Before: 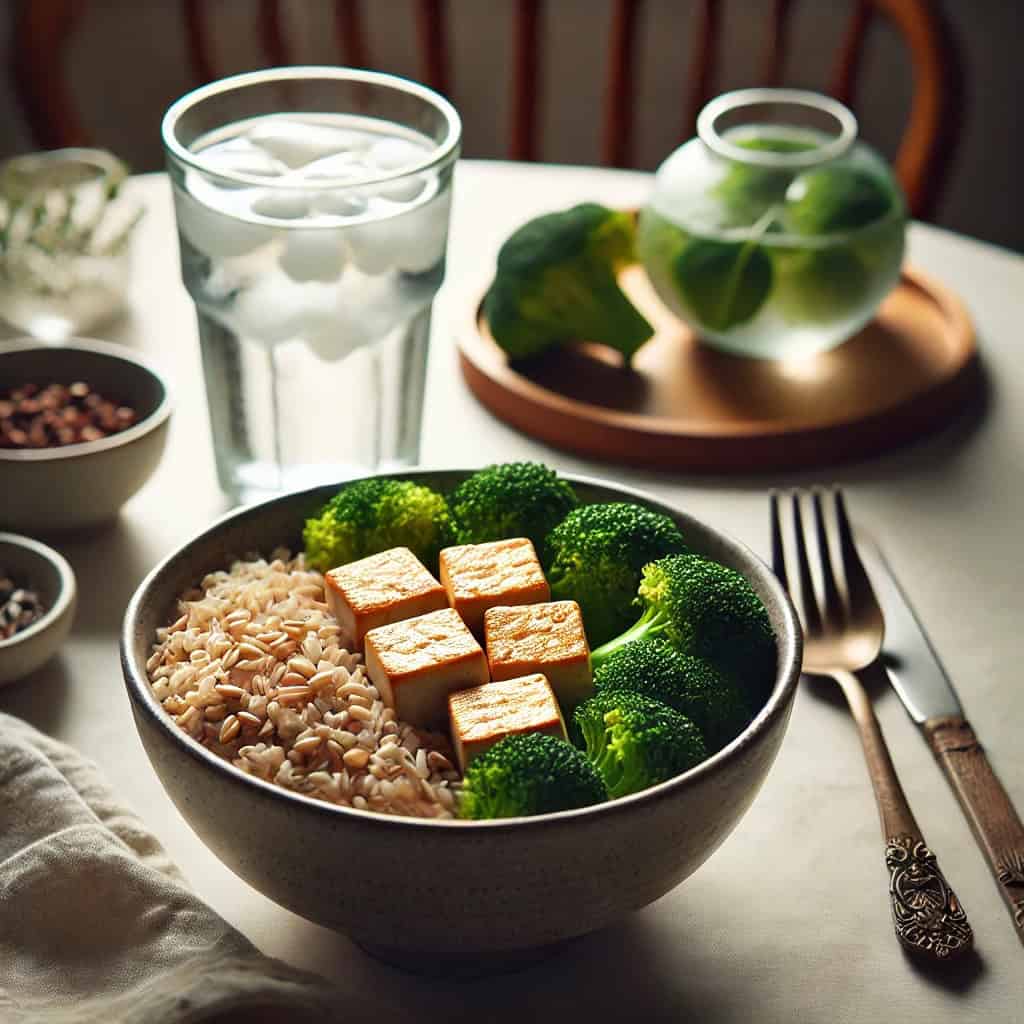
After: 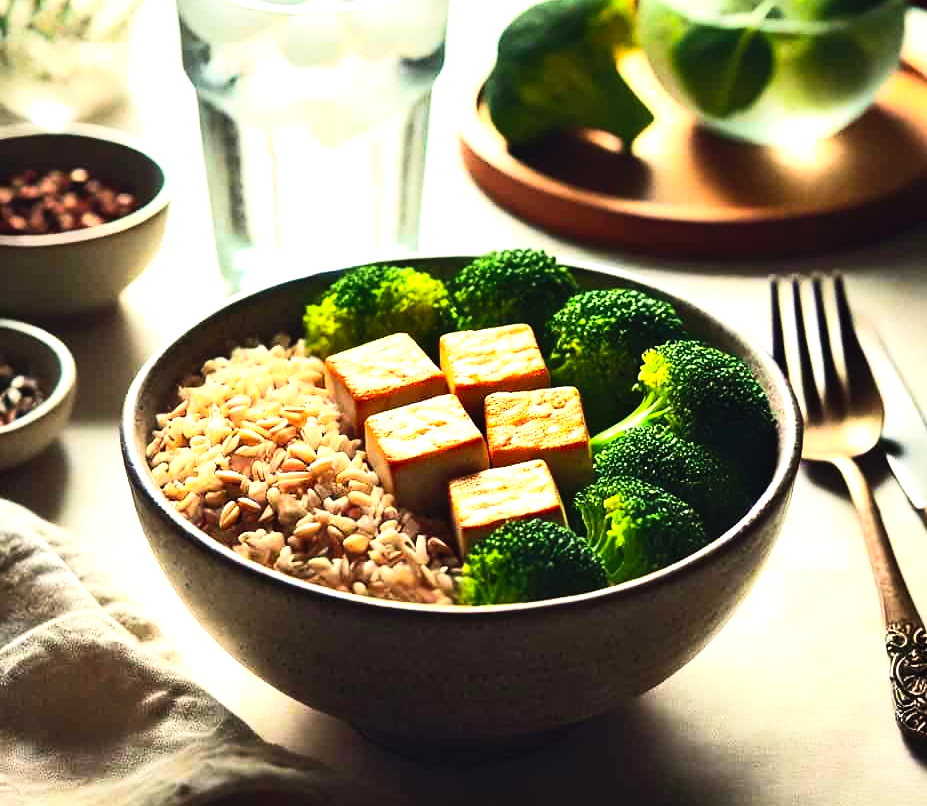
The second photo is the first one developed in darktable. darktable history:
crop: top 20.916%, right 9.437%, bottom 0.316%
tone equalizer: -8 EV -1.08 EV, -7 EV -1.01 EV, -6 EV -0.867 EV, -5 EV -0.578 EV, -3 EV 0.578 EV, -2 EV 0.867 EV, -1 EV 1.01 EV, +0 EV 1.08 EV, edges refinement/feathering 500, mask exposure compensation -1.57 EV, preserve details no
contrast brightness saturation: contrast 0.24, brightness 0.26, saturation 0.39
velvia: on, module defaults
